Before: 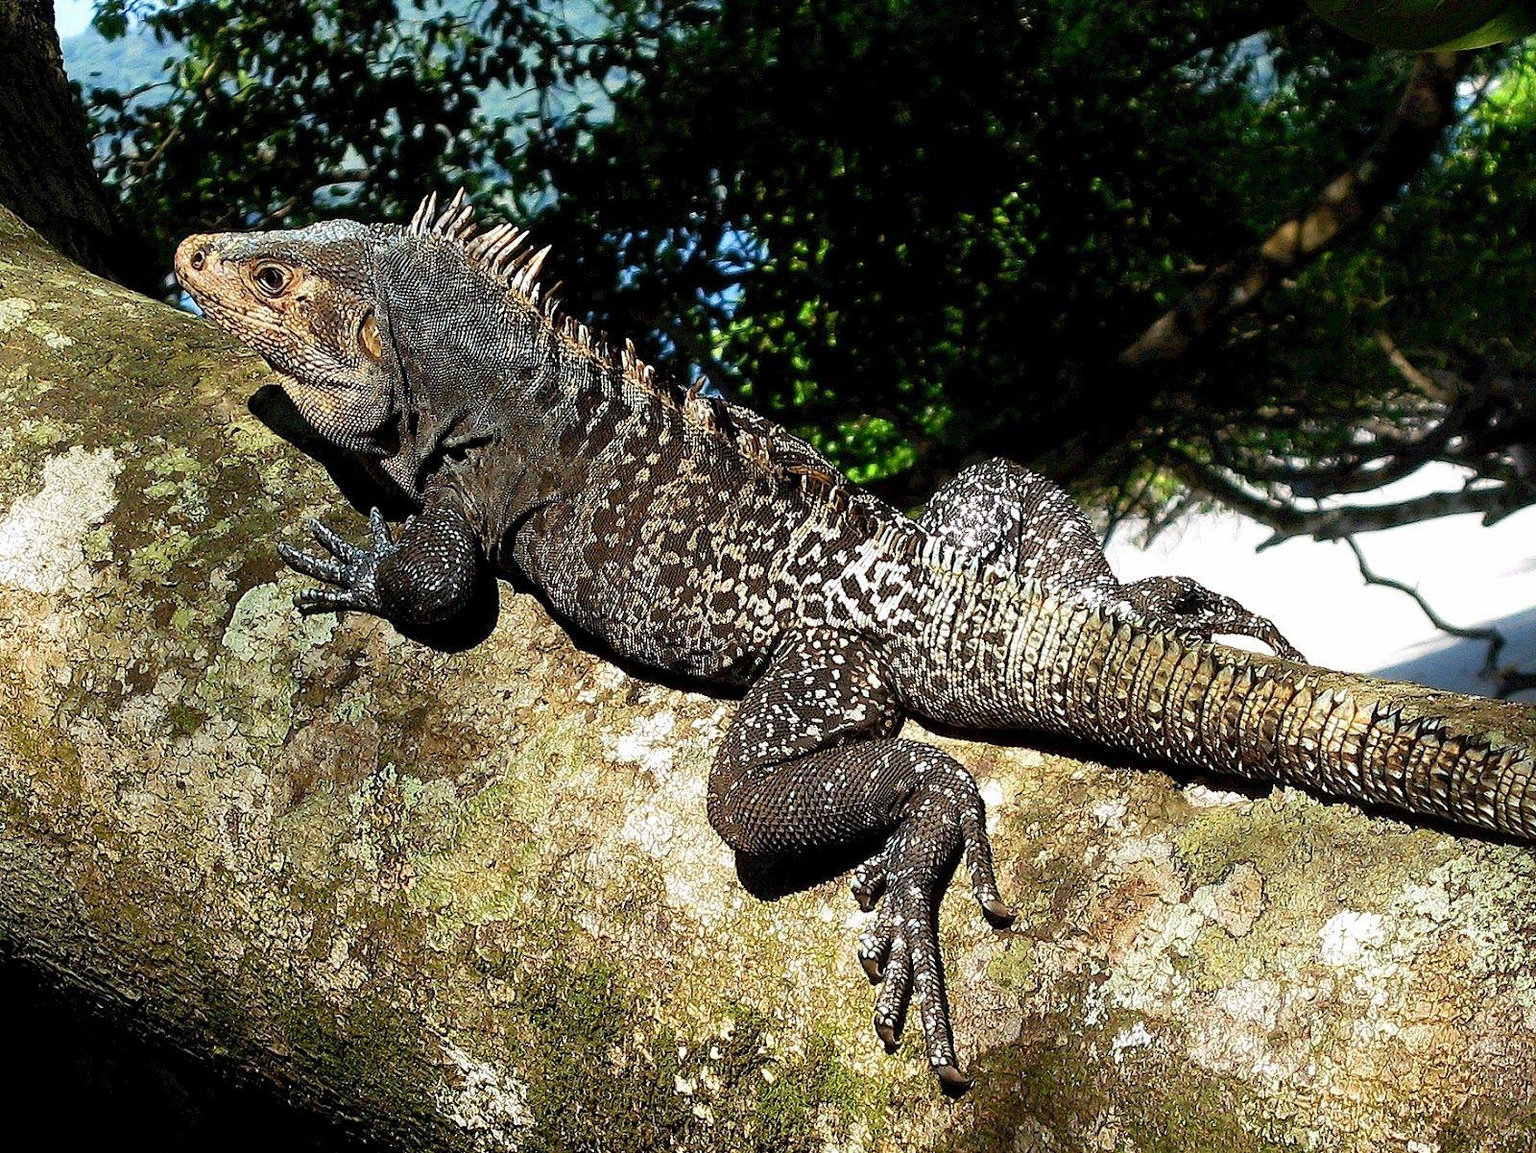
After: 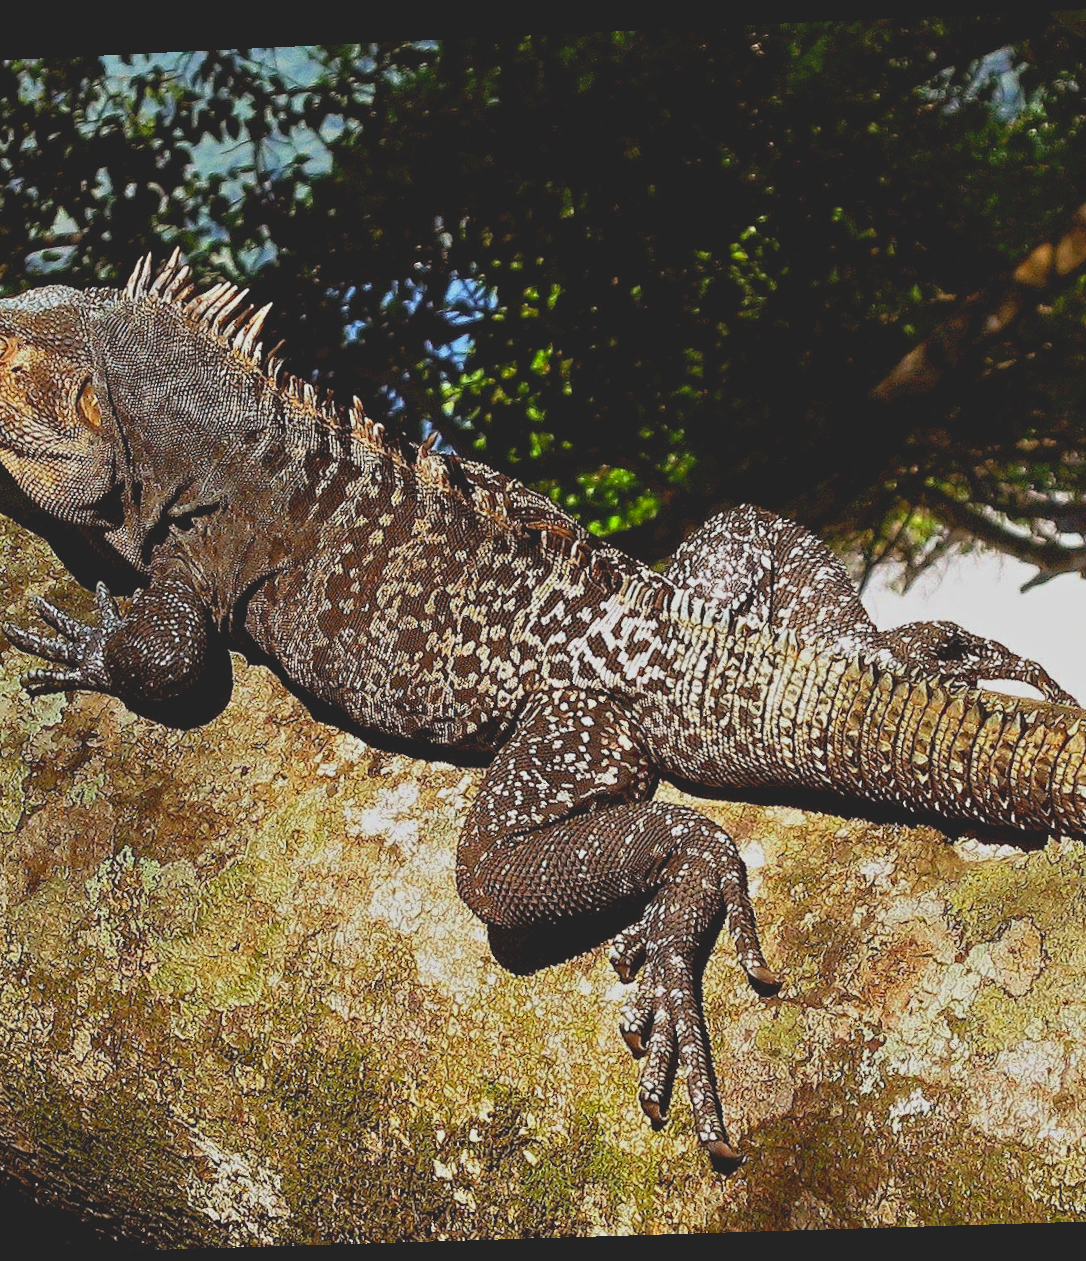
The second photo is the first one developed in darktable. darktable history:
rgb levels: mode RGB, independent channels, levels [[0, 0.5, 1], [0, 0.521, 1], [0, 0.536, 1]]
rotate and perspective: rotation -2.22°, lens shift (horizontal) -0.022, automatic cropping off
crop and rotate: left 18.442%, right 15.508%
white balance: emerald 1
contrast equalizer: y [[0.5, 0.504, 0.515, 0.527, 0.535, 0.534], [0.5 ×6], [0.491, 0.387, 0.179, 0.068, 0.068, 0.068], [0 ×5, 0.023], [0 ×6]]
contrast brightness saturation: contrast -0.28
